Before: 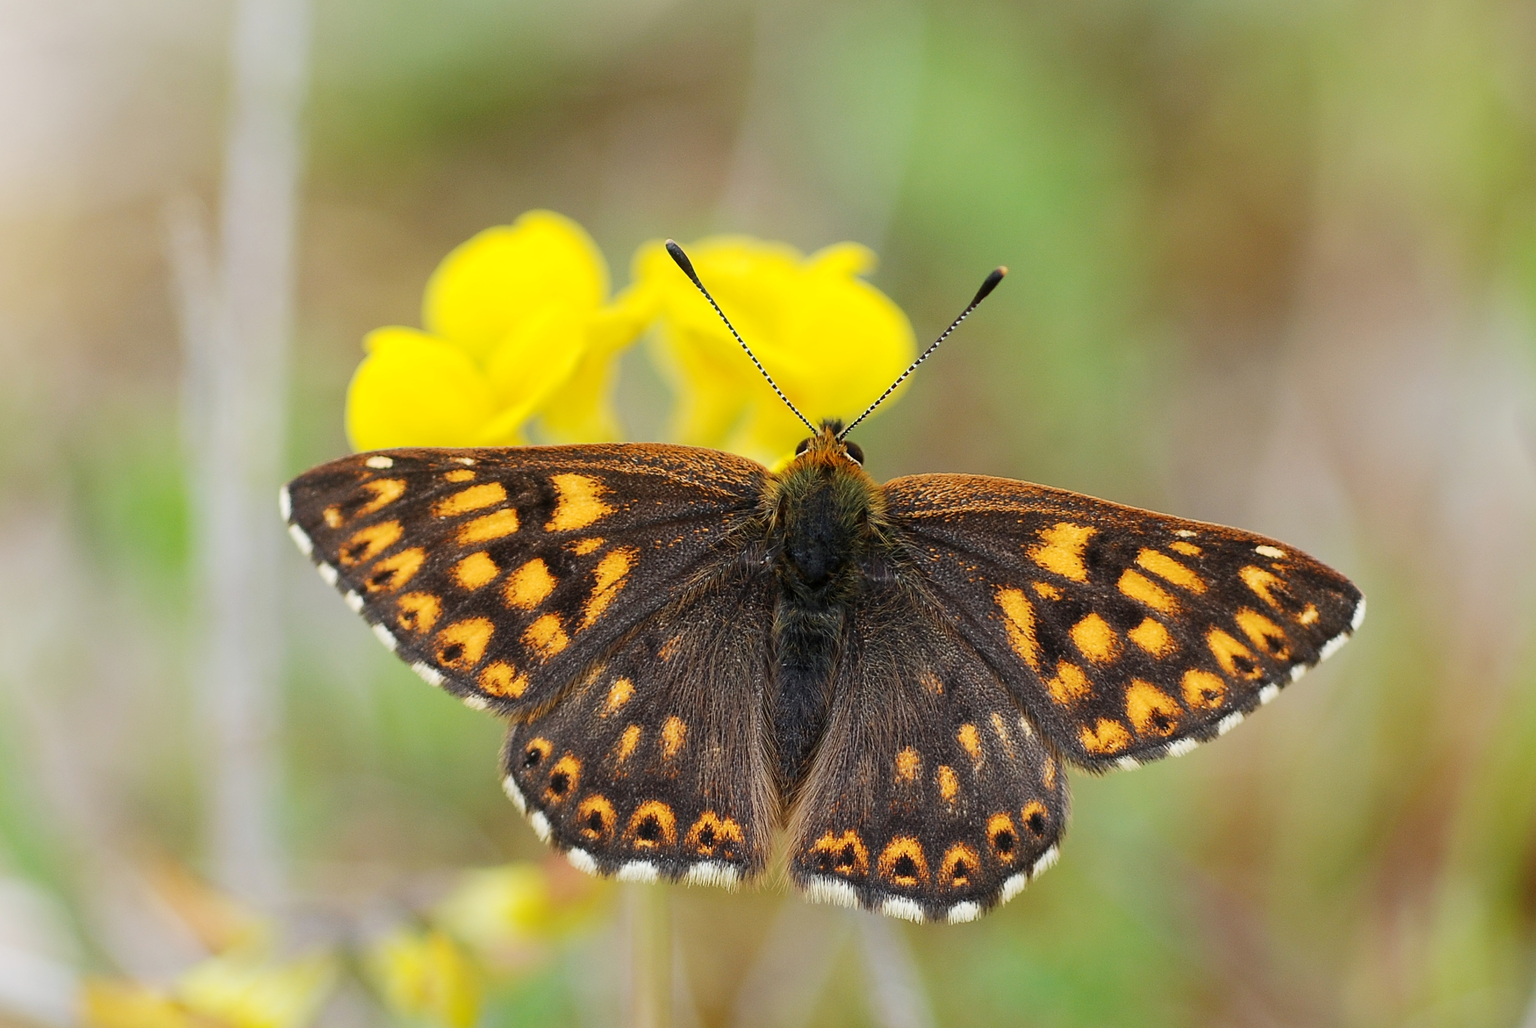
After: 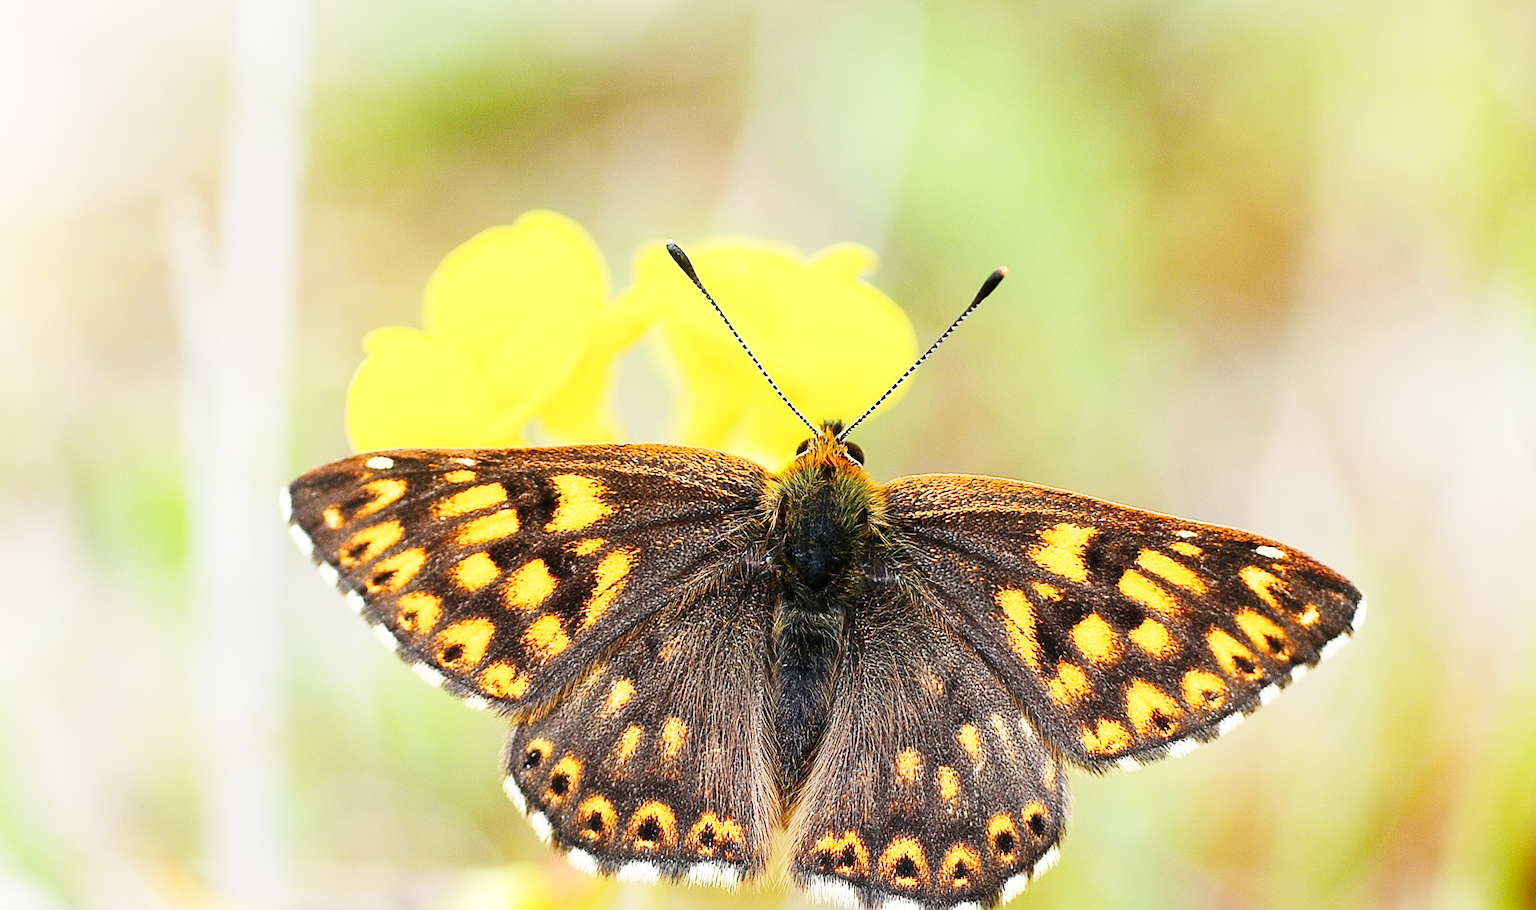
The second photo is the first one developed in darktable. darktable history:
base curve: curves: ch0 [(0, 0.003) (0.001, 0.002) (0.006, 0.004) (0.02, 0.022) (0.048, 0.086) (0.094, 0.234) (0.162, 0.431) (0.258, 0.629) (0.385, 0.8) (0.548, 0.918) (0.751, 0.988) (1, 1)], preserve colors none
crop and rotate: top 0%, bottom 11.513%
sharpen: on, module defaults
haze removal: strength -0.044, compatibility mode true, adaptive false
